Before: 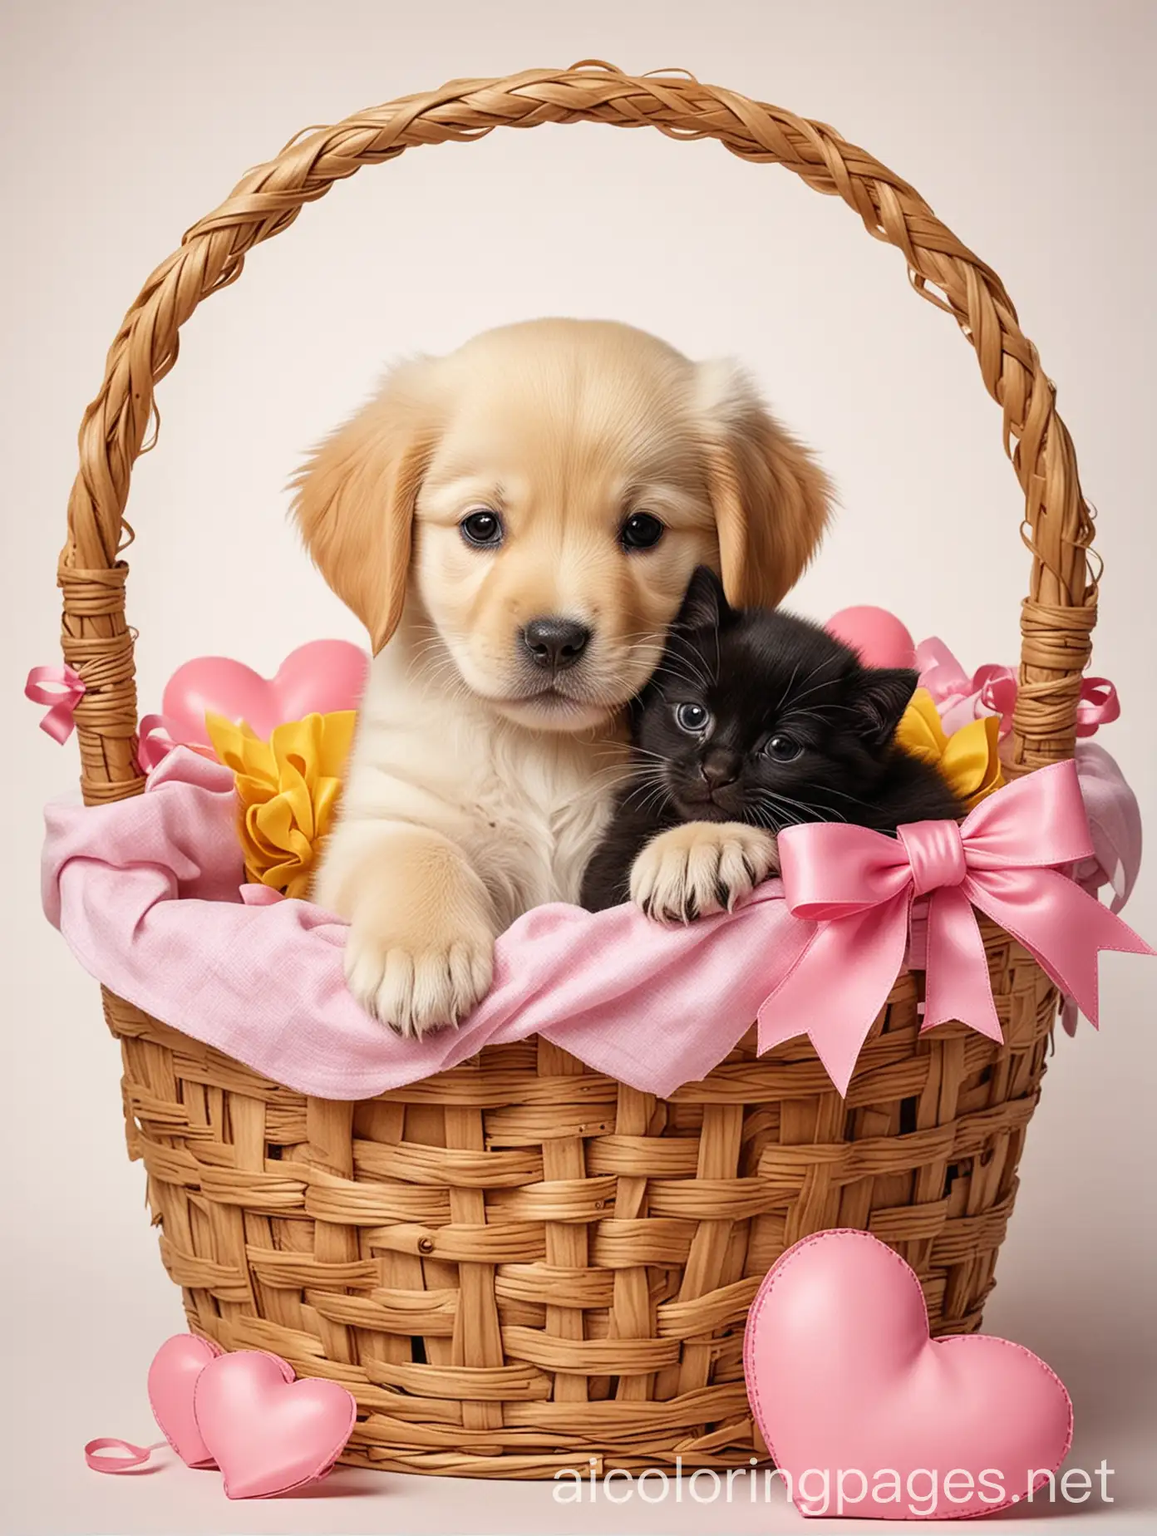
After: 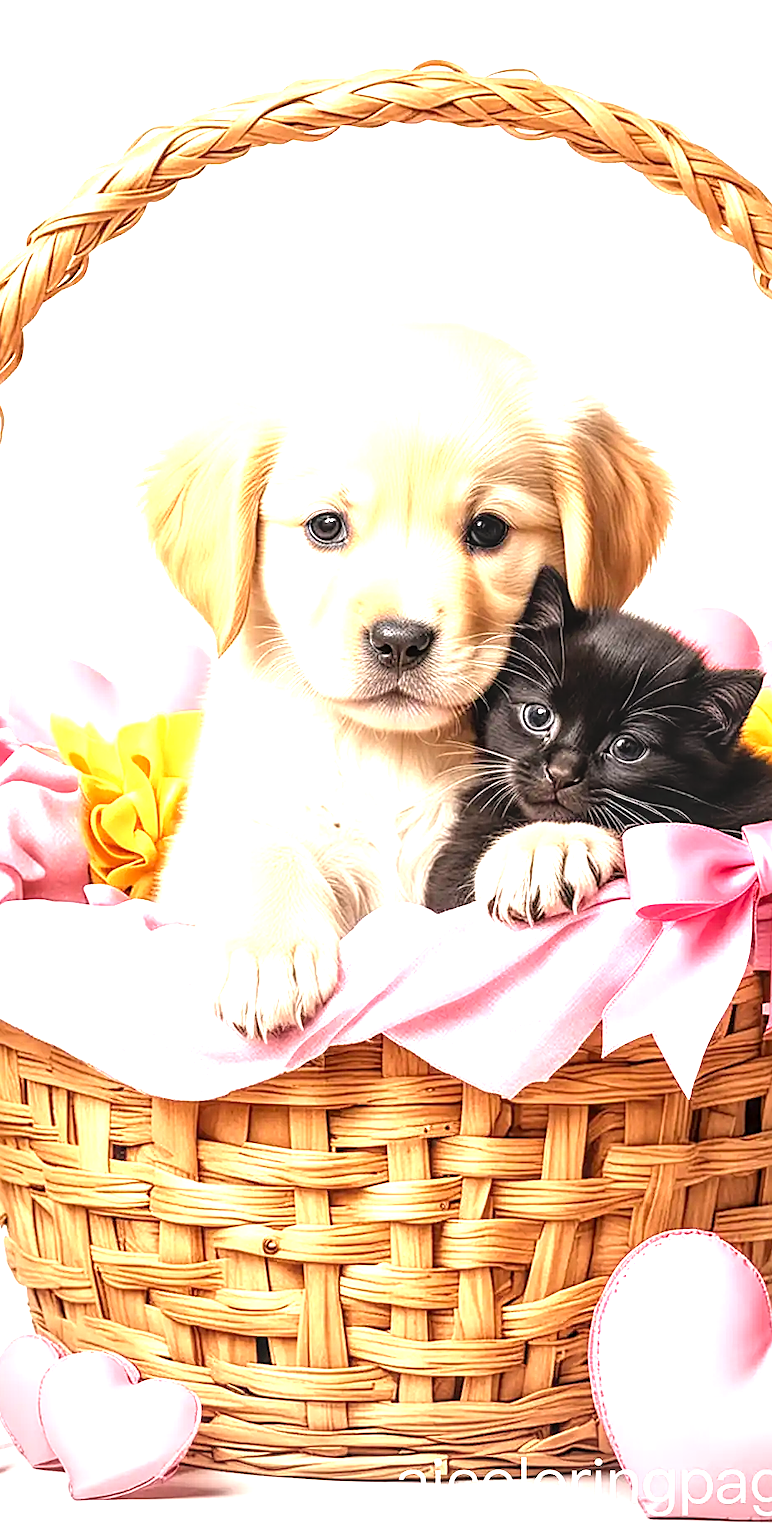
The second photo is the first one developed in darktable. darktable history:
crop and rotate: left 13.488%, right 19.705%
tone equalizer: -8 EV -0.711 EV, -7 EV -0.708 EV, -6 EV -0.591 EV, -5 EV -0.371 EV, -3 EV 0.402 EV, -2 EV 0.6 EV, -1 EV 0.684 EV, +0 EV 0.747 EV
exposure: exposure 0.813 EV, compensate highlight preservation false
local contrast: detail 130%
sharpen: on, module defaults
vignetting: center (0.038, -0.09), dithering 8-bit output
